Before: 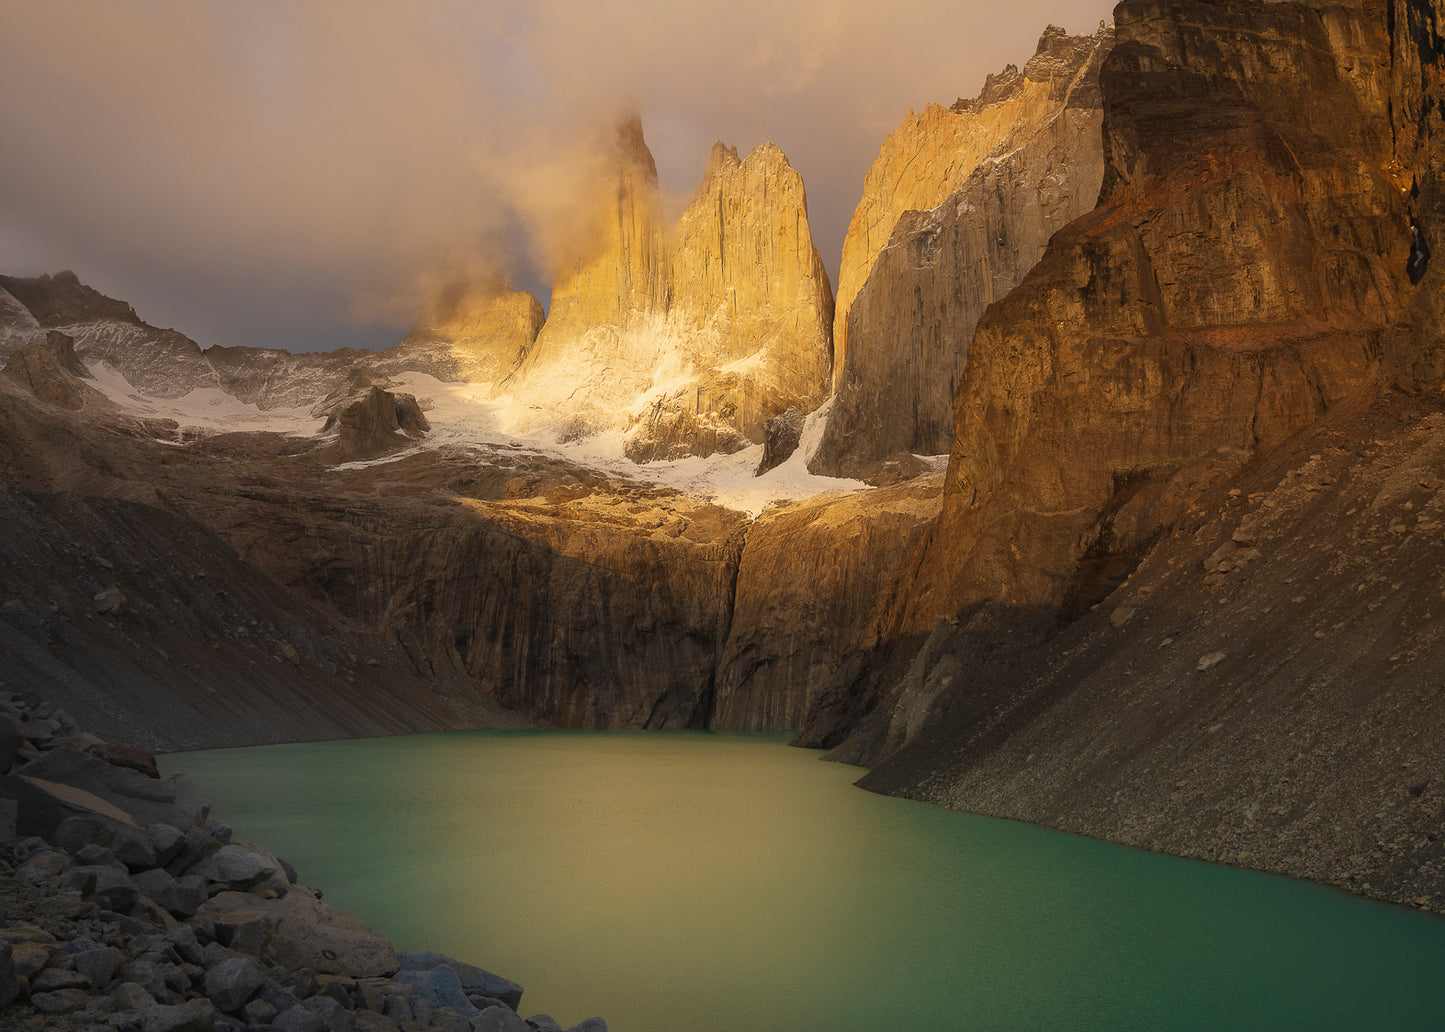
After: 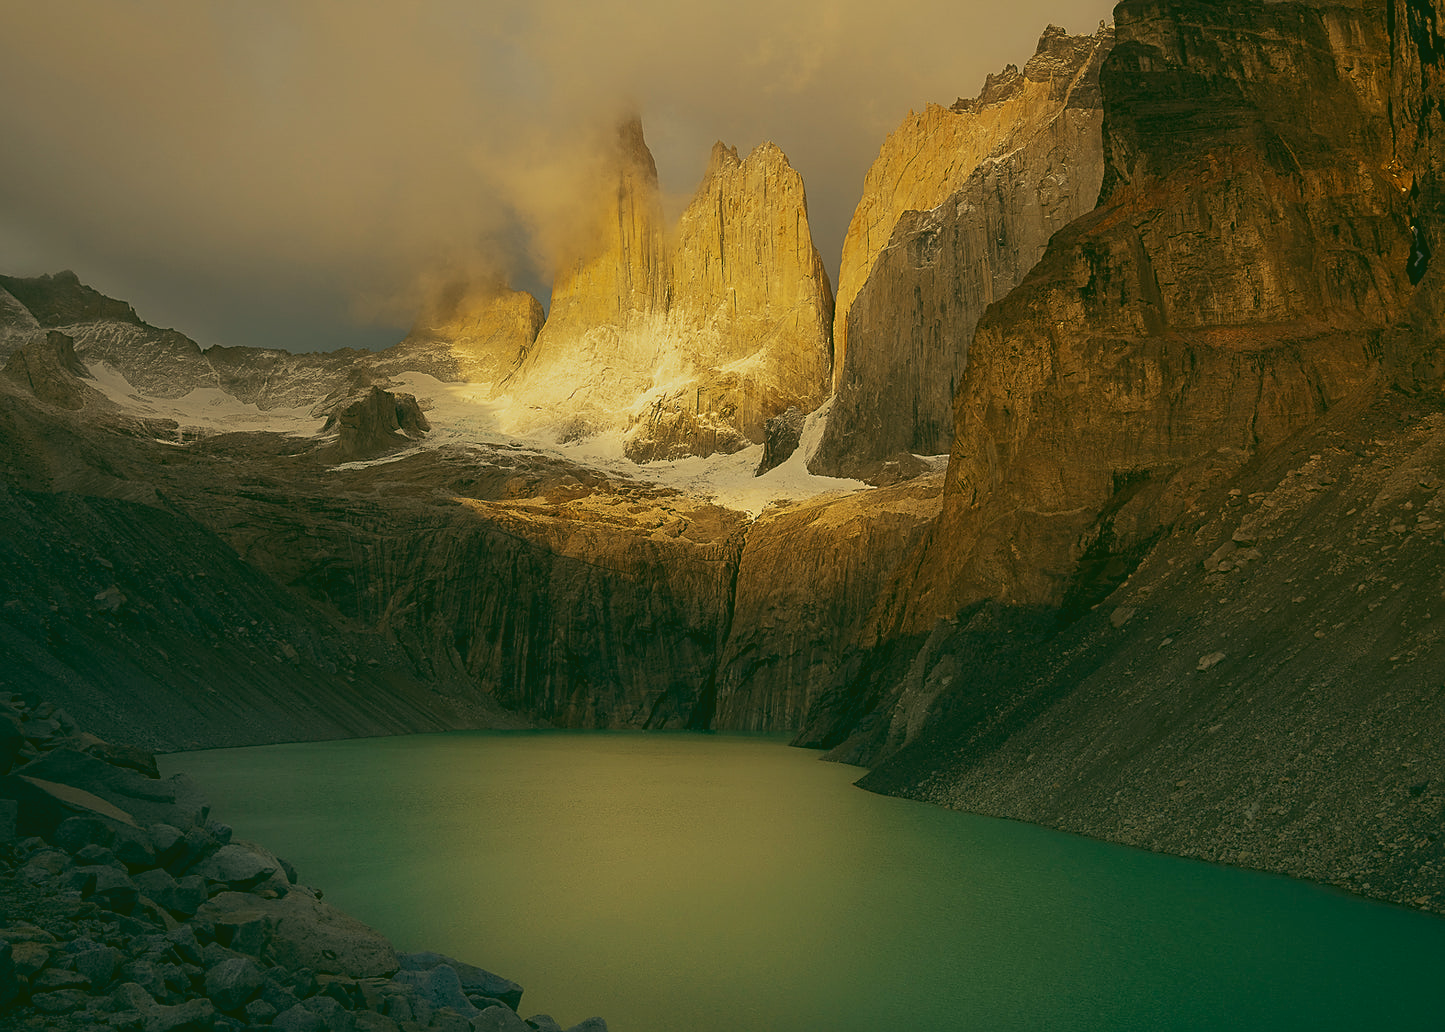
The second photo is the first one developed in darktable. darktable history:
sharpen: on, module defaults
rgb curve: curves: ch0 [(0.123, 0.061) (0.995, 0.887)]; ch1 [(0.06, 0.116) (1, 0.906)]; ch2 [(0, 0) (0.824, 0.69) (1, 1)], mode RGB, independent channels, compensate middle gray true
